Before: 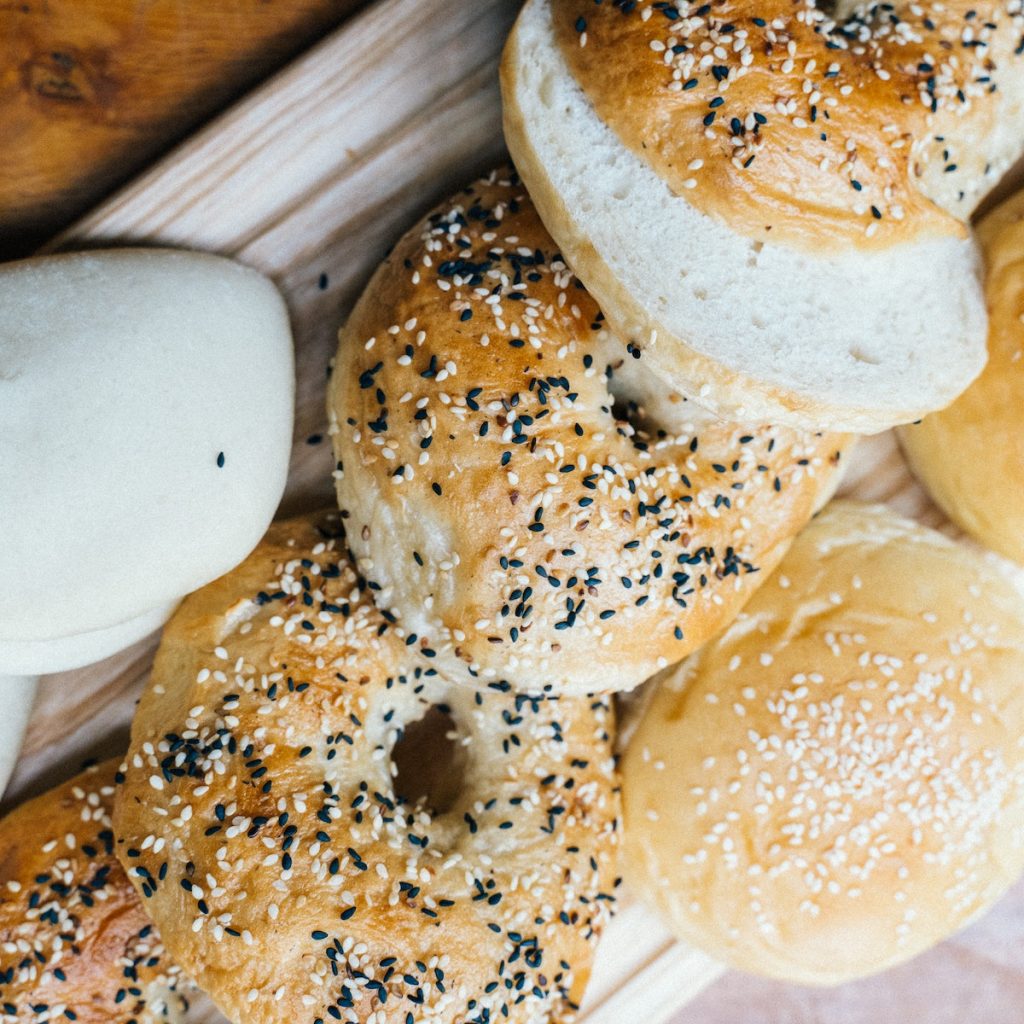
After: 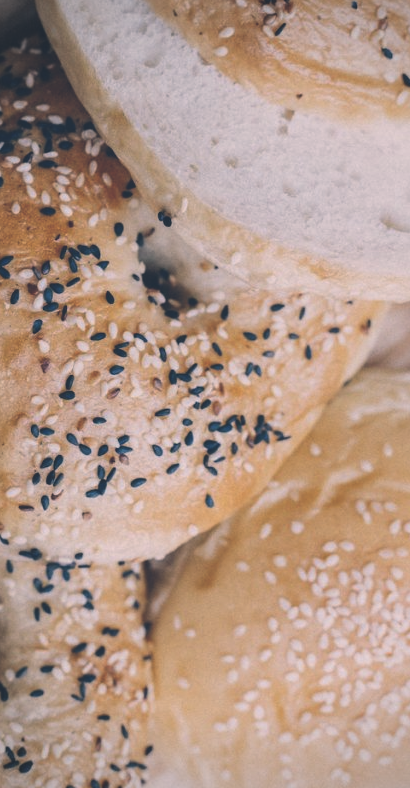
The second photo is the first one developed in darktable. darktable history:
color correction: highlights a* 14.46, highlights b* 6.02, shadows a* -6.03, shadows b* -15.17, saturation 0.827
exposure: black level correction -0.037, exposure -0.494 EV, compensate exposure bias true, compensate highlight preservation false
contrast brightness saturation: contrast 0.048
vignetting: unbound false
crop: left 45.835%, top 12.986%, right 14.062%, bottom 9.972%
